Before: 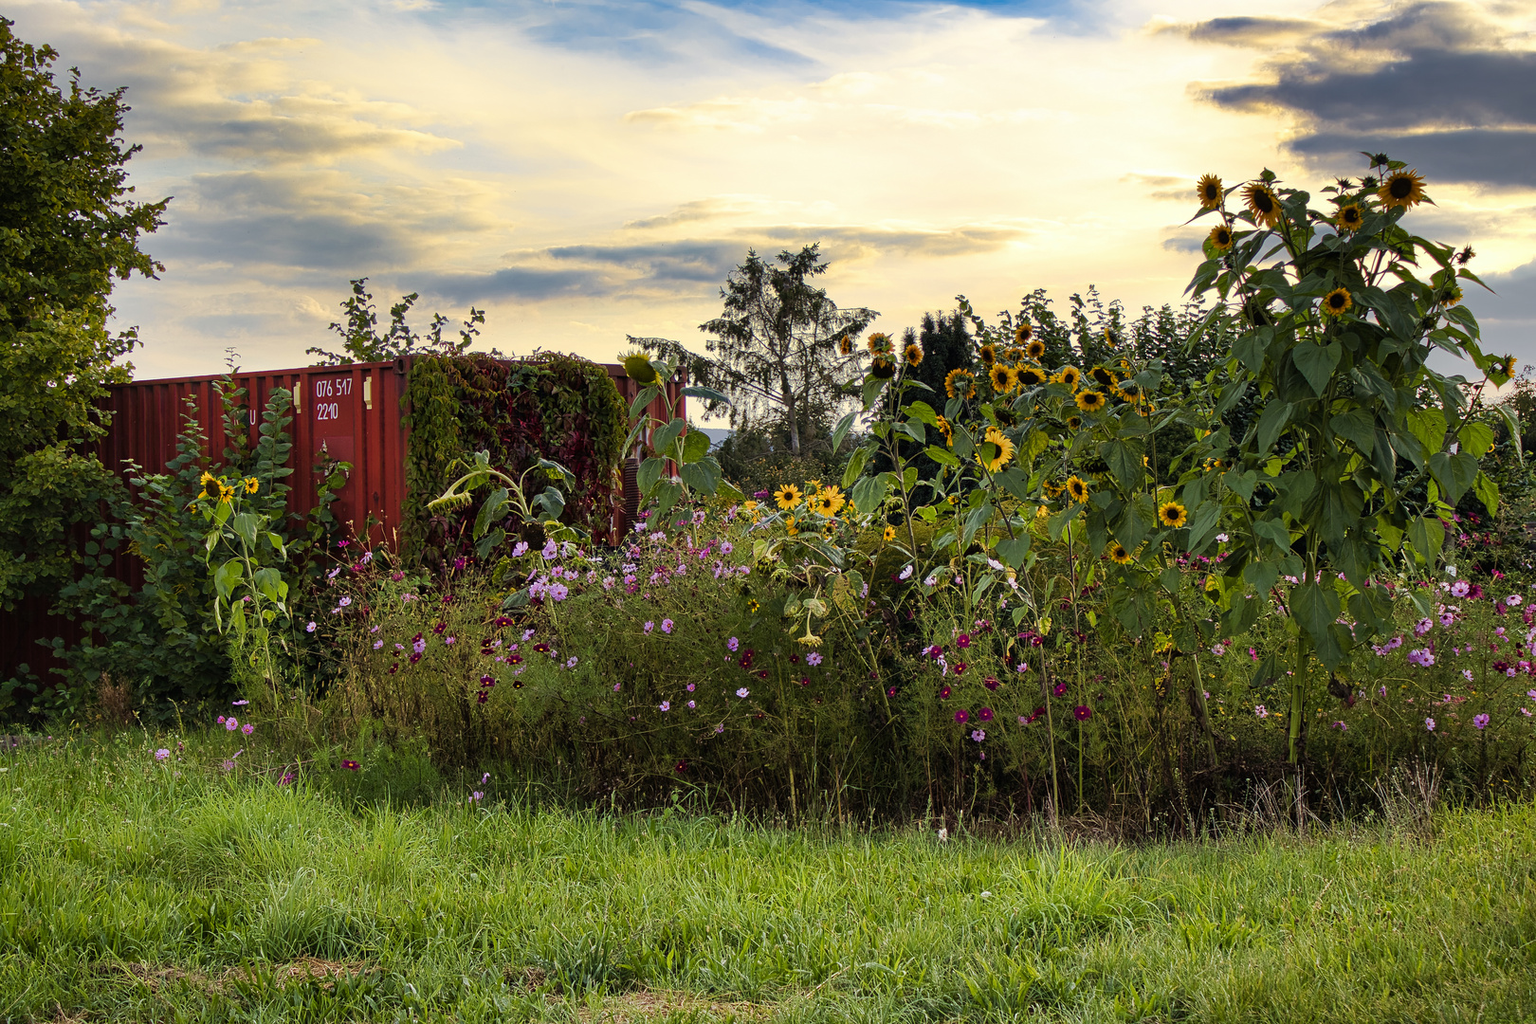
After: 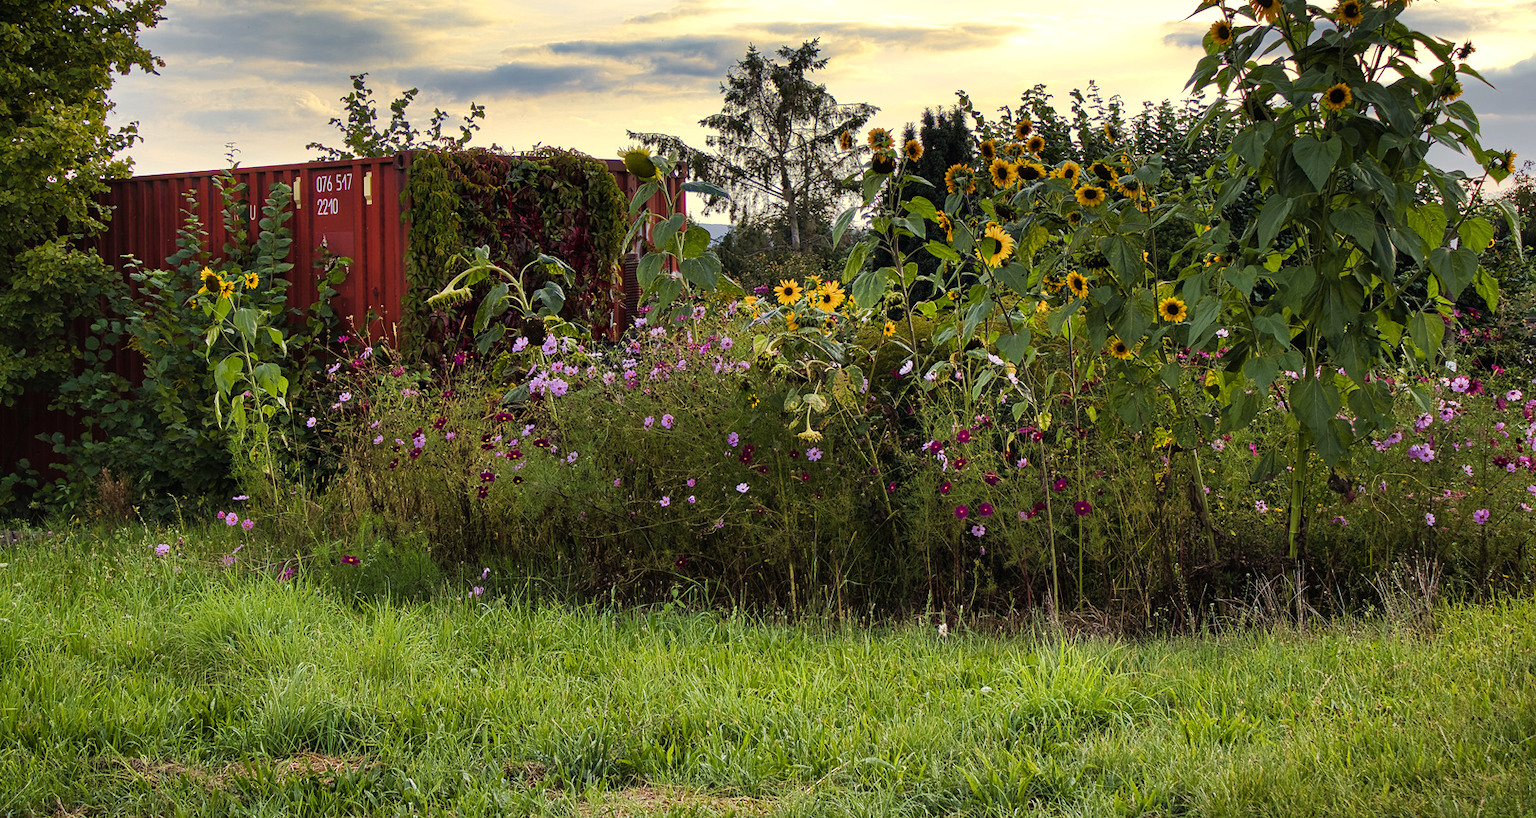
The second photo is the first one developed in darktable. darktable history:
crop and rotate: top 20.076%
levels: levels [0, 0.476, 0.951]
